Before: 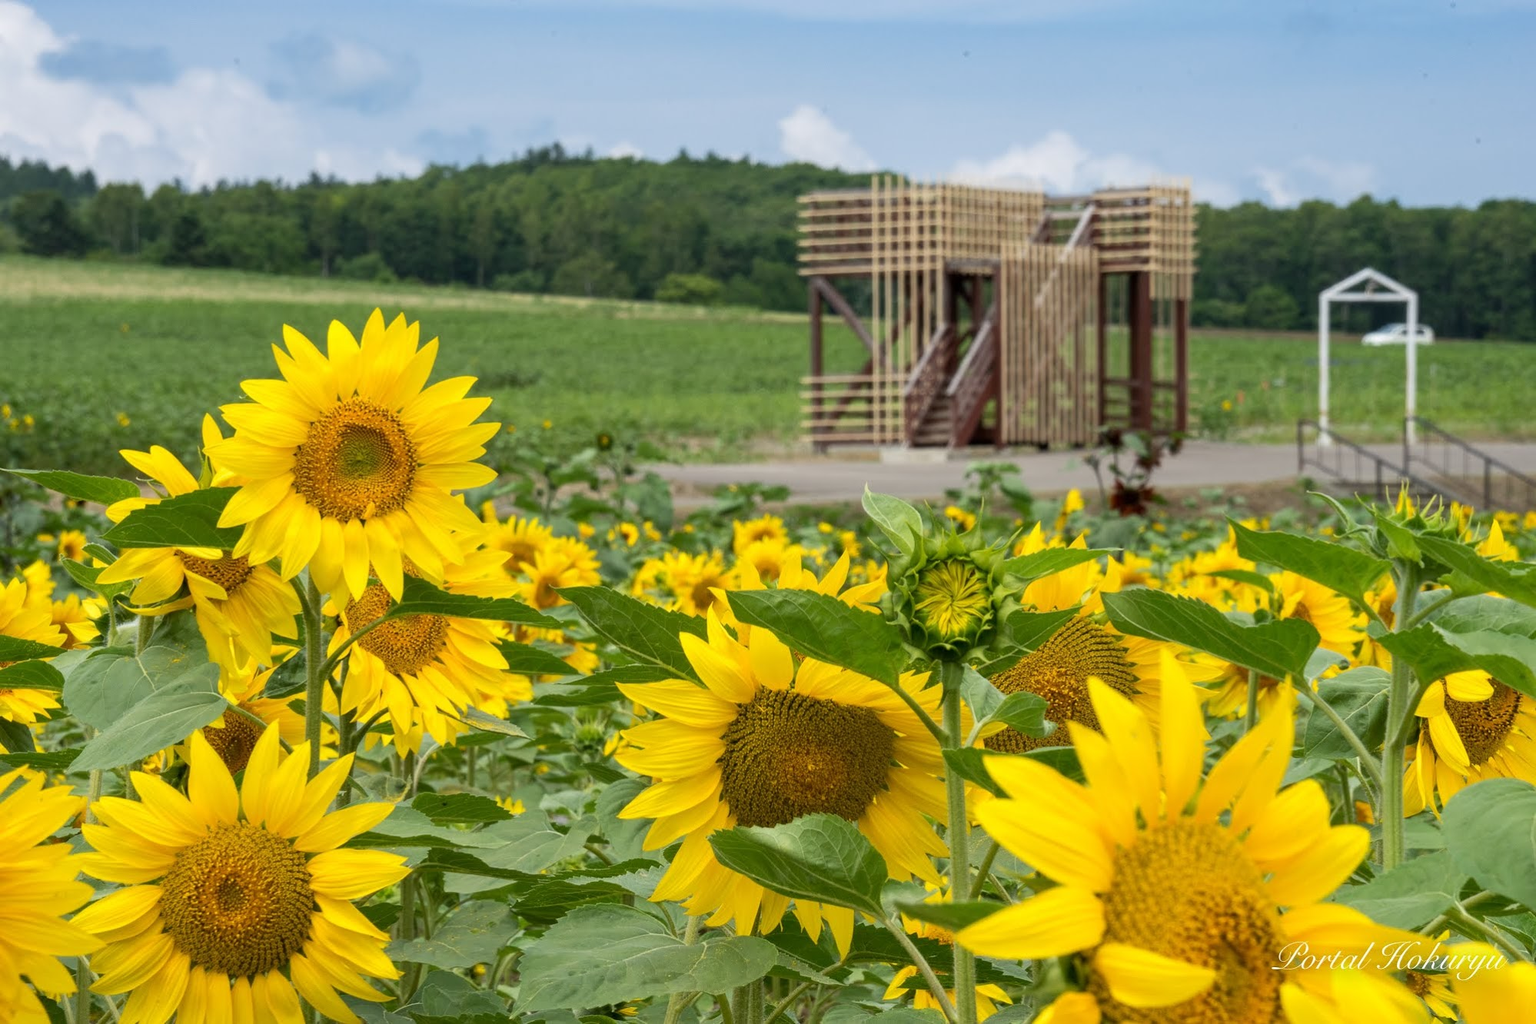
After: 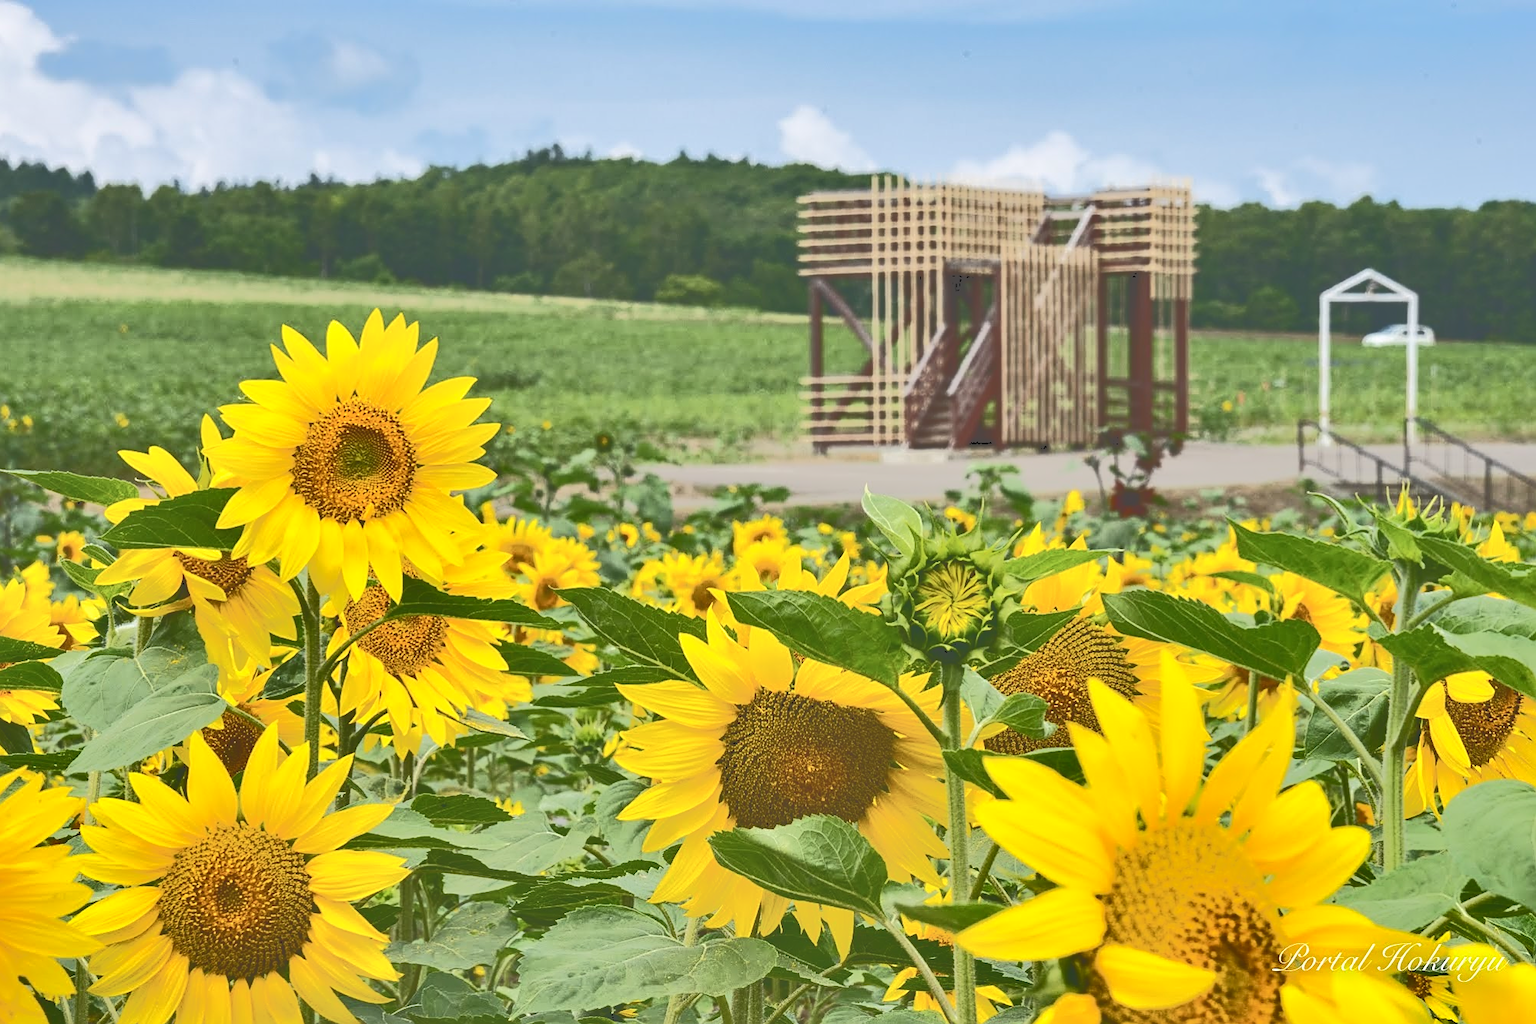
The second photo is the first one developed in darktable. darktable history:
contrast brightness saturation: contrast 0.381, brightness 0.098
shadows and highlights: low approximation 0.01, soften with gaussian
tone curve: curves: ch0 [(0, 0) (0.003, 0.313) (0.011, 0.317) (0.025, 0.317) (0.044, 0.322) (0.069, 0.327) (0.1, 0.335) (0.136, 0.347) (0.177, 0.364) (0.224, 0.384) (0.277, 0.421) (0.335, 0.459) (0.399, 0.501) (0.468, 0.554) (0.543, 0.611) (0.623, 0.679) (0.709, 0.751) (0.801, 0.804) (0.898, 0.844) (1, 1)], color space Lab, independent channels, preserve colors none
sharpen: on, module defaults
crop and rotate: left 0.116%, bottom 0.013%
